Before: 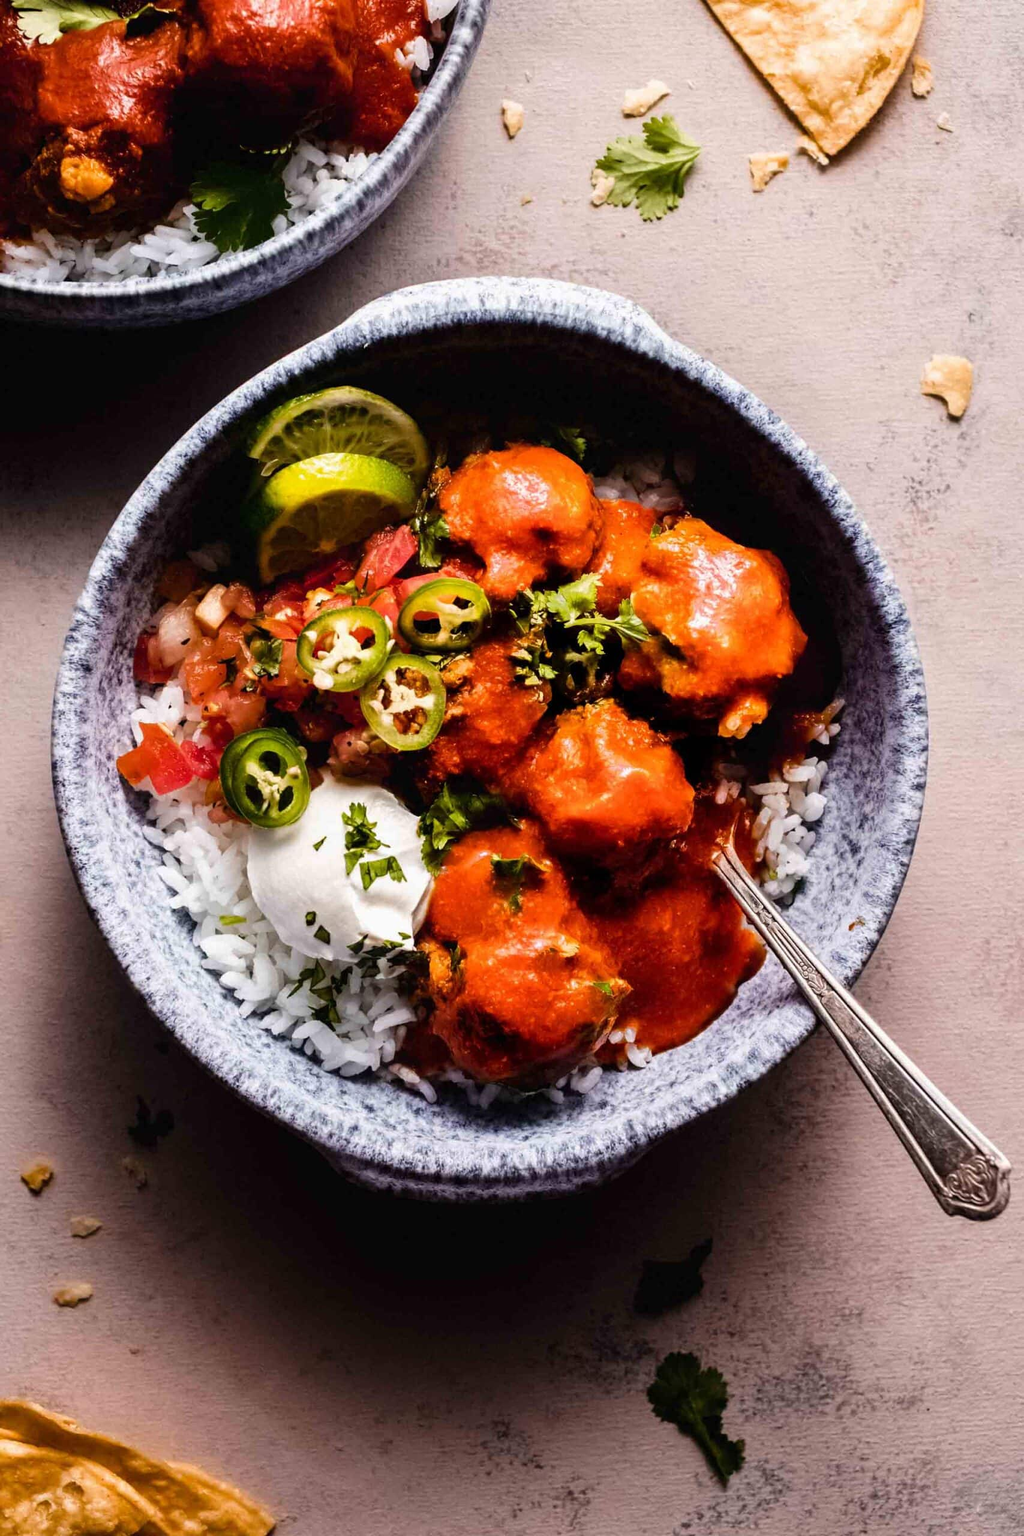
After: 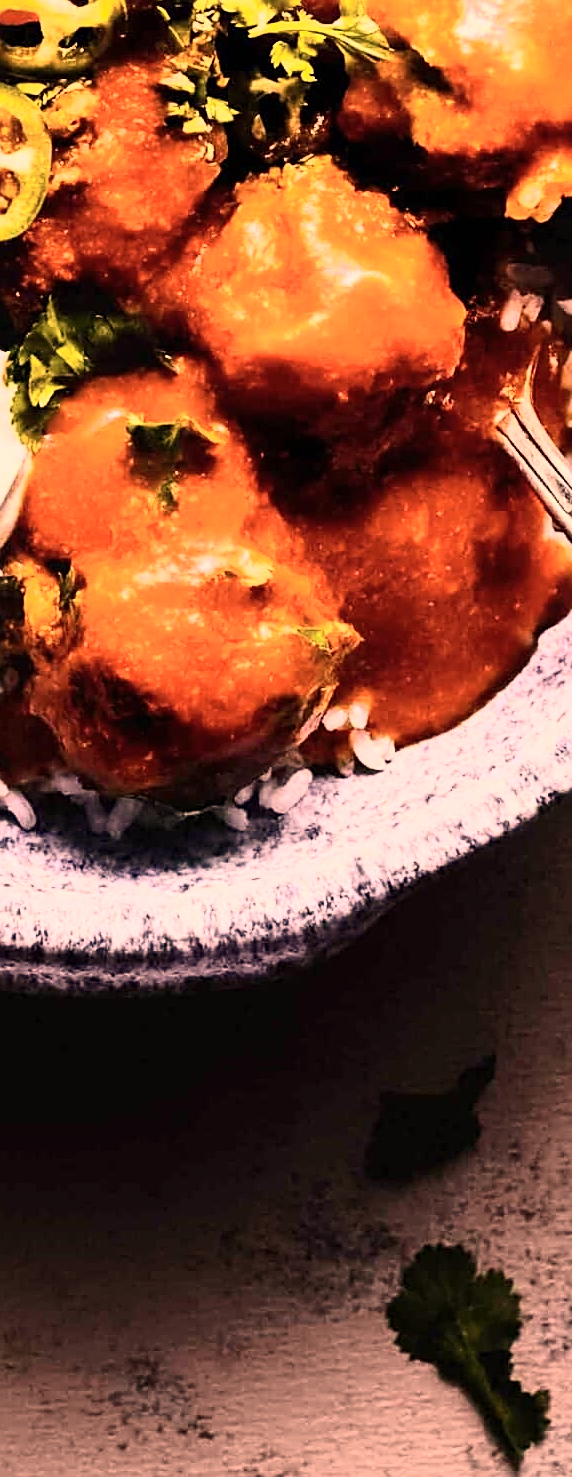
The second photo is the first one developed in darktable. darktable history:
color correction: highlights a* 21.95, highlights b* 22.38
tone curve: curves: ch0 [(0, 0) (0.003, 0.003) (0.011, 0.013) (0.025, 0.029) (0.044, 0.052) (0.069, 0.081) (0.1, 0.116) (0.136, 0.158) (0.177, 0.207) (0.224, 0.268) (0.277, 0.373) (0.335, 0.465) (0.399, 0.565) (0.468, 0.674) (0.543, 0.79) (0.623, 0.853) (0.709, 0.918) (0.801, 0.956) (0.898, 0.977) (1, 1)], color space Lab, independent channels, preserve colors none
tone equalizer: on, module defaults
sharpen: on, module defaults
color zones: curves: ch1 [(0, 0.469) (0.01, 0.469) (0.12, 0.446) (0.248, 0.469) (0.5, 0.5) (0.748, 0.5) (0.99, 0.469) (1, 0.469)]
crop: left 40.581%, top 39.452%, right 25.854%, bottom 2.828%
